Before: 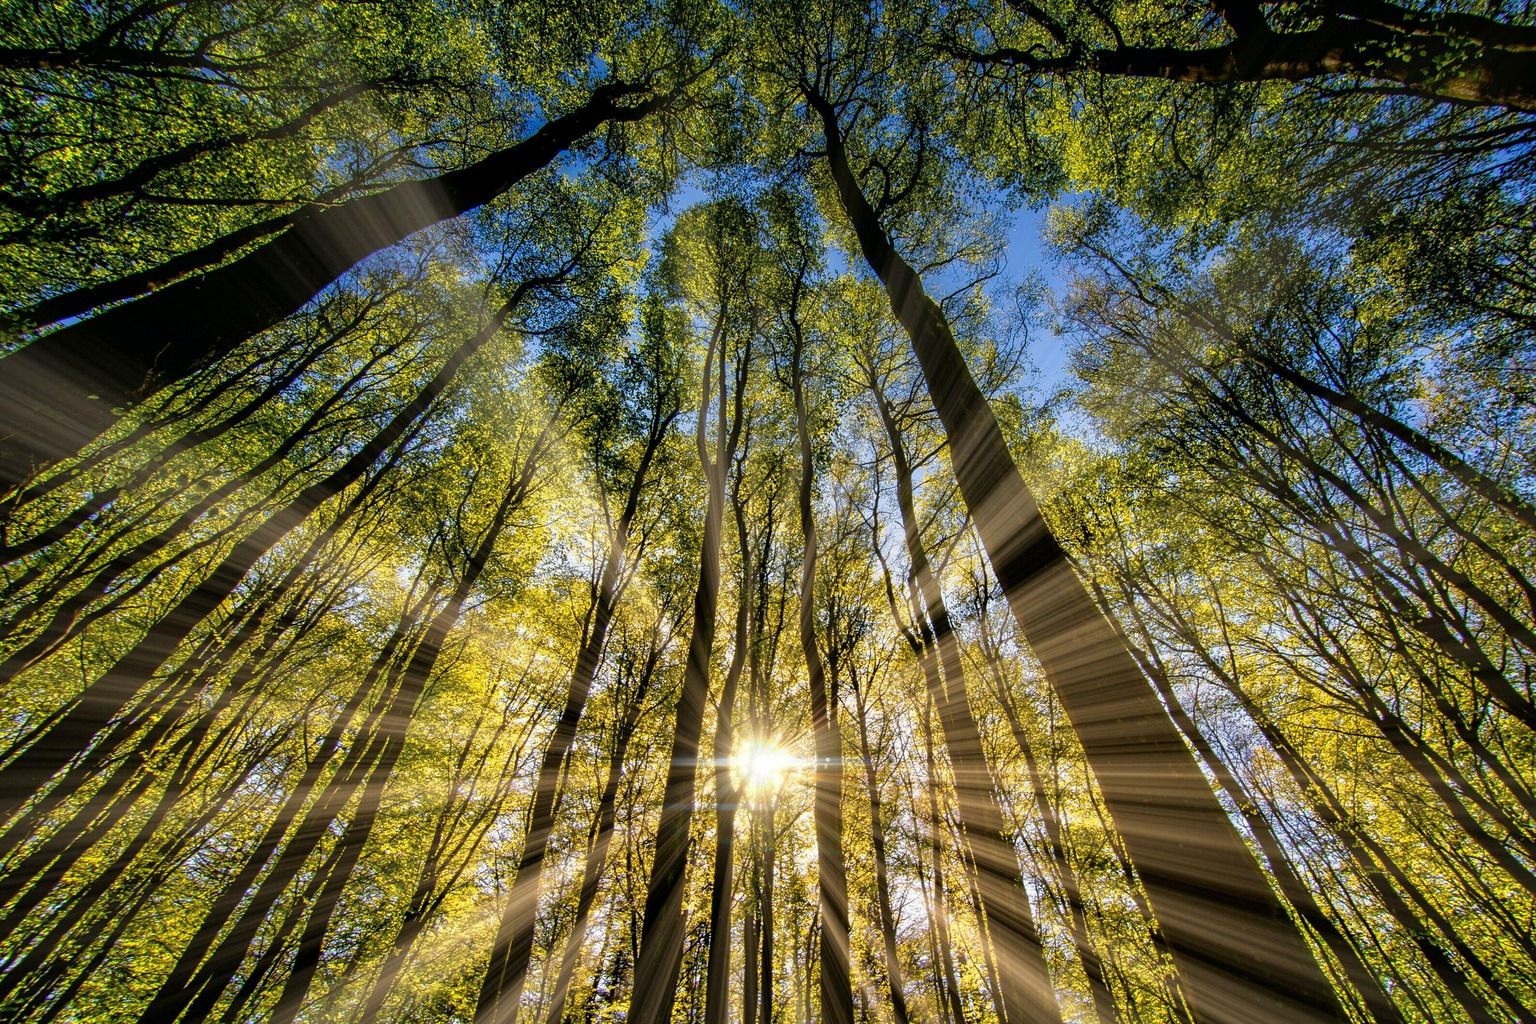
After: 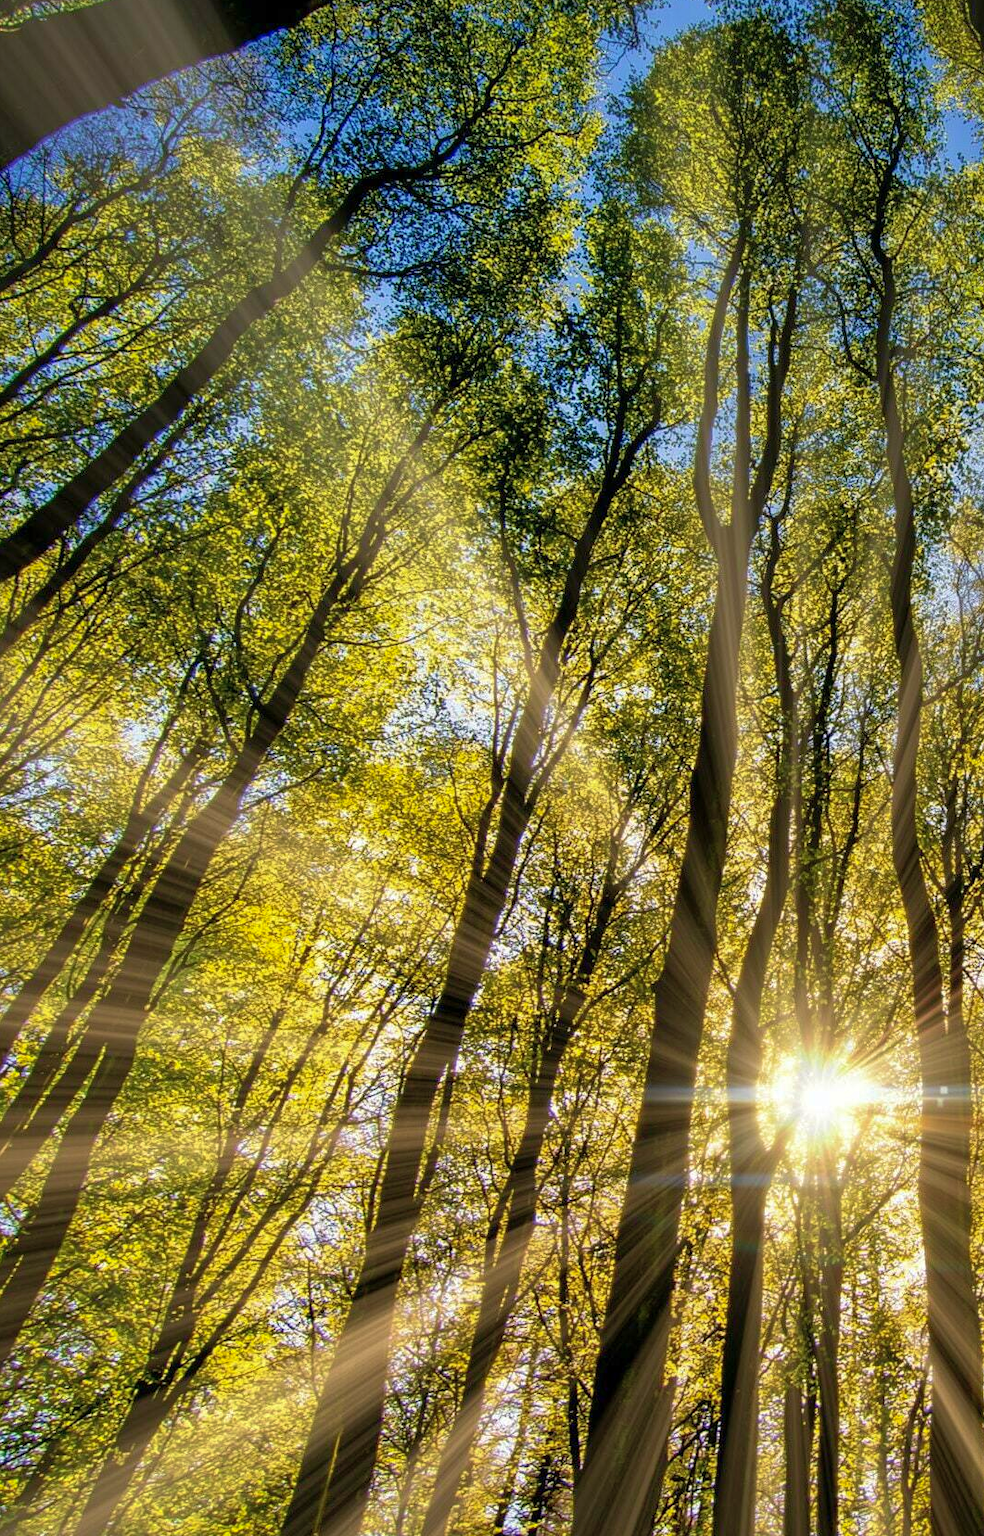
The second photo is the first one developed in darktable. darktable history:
shadows and highlights: on, module defaults
velvia: on, module defaults
crop and rotate: left 21.77%, top 18.528%, right 44.676%, bottom 2.997%
